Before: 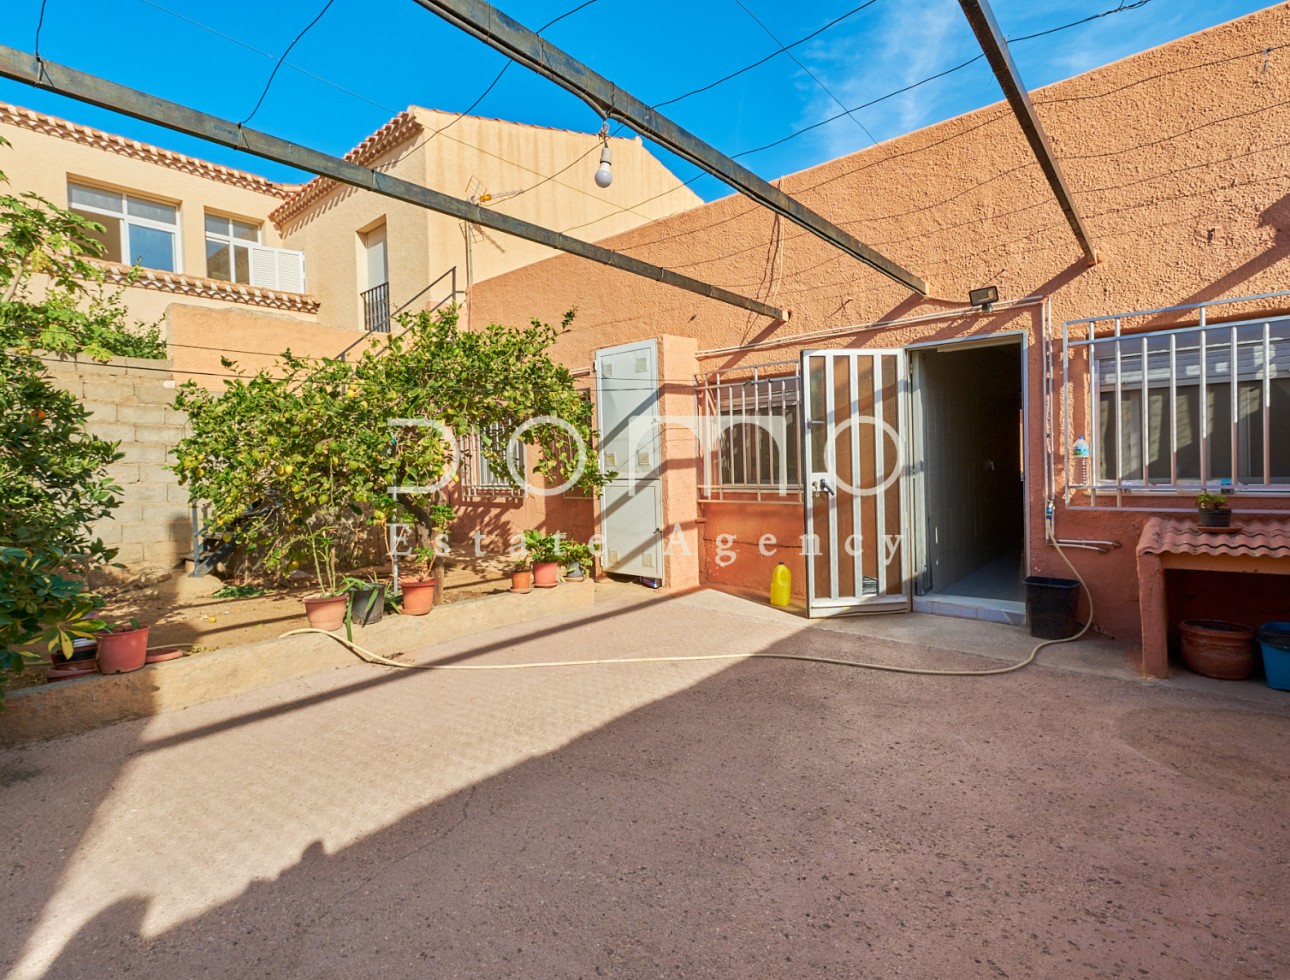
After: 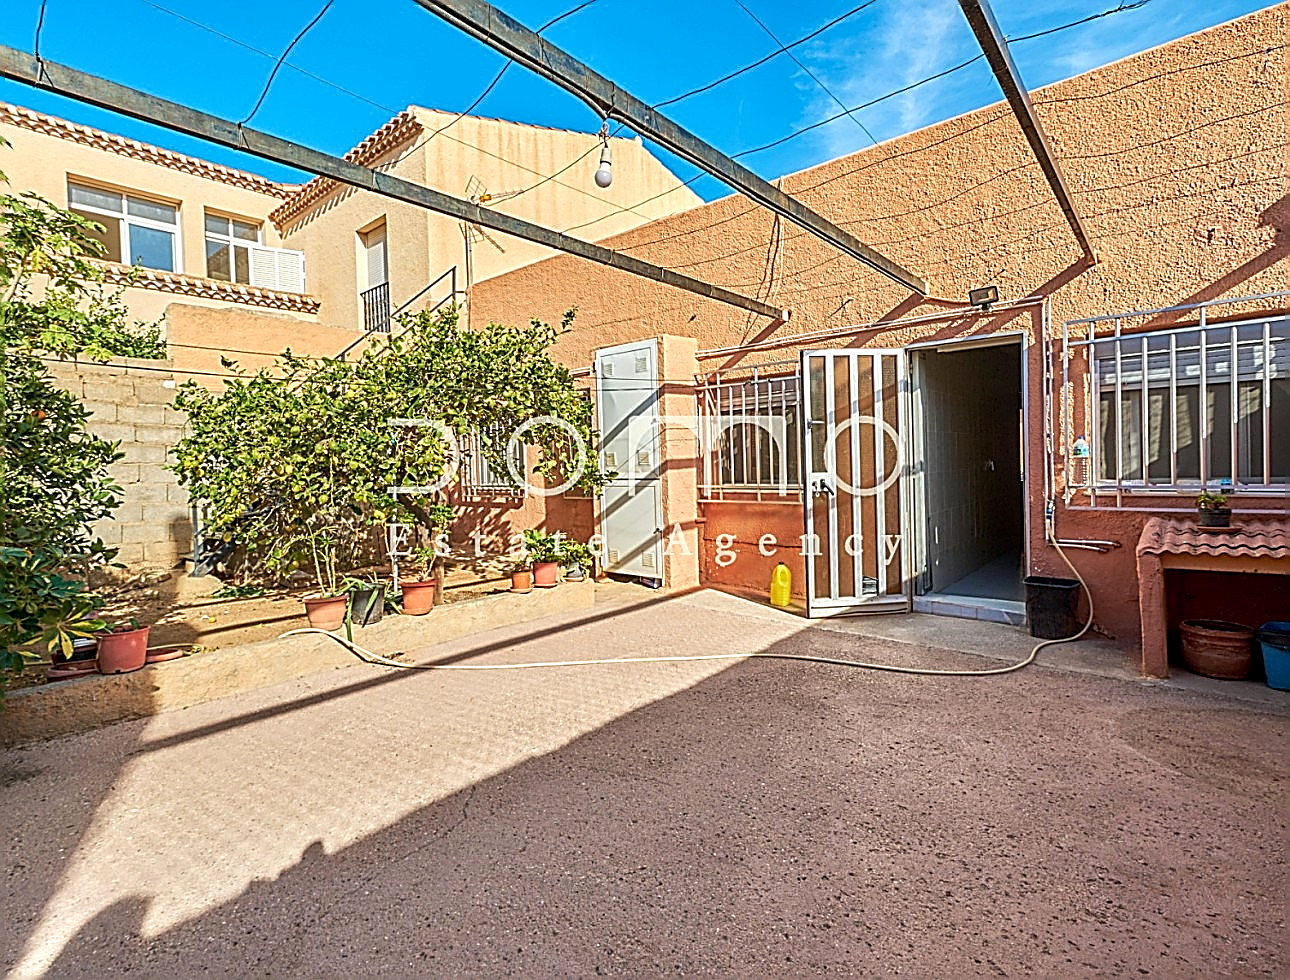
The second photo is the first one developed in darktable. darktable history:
exposure: black level correction 0, exposure 0.199 EV, compensate highlight preservation false
sharpen: amount 1.875
local contrast: on, module defaults
